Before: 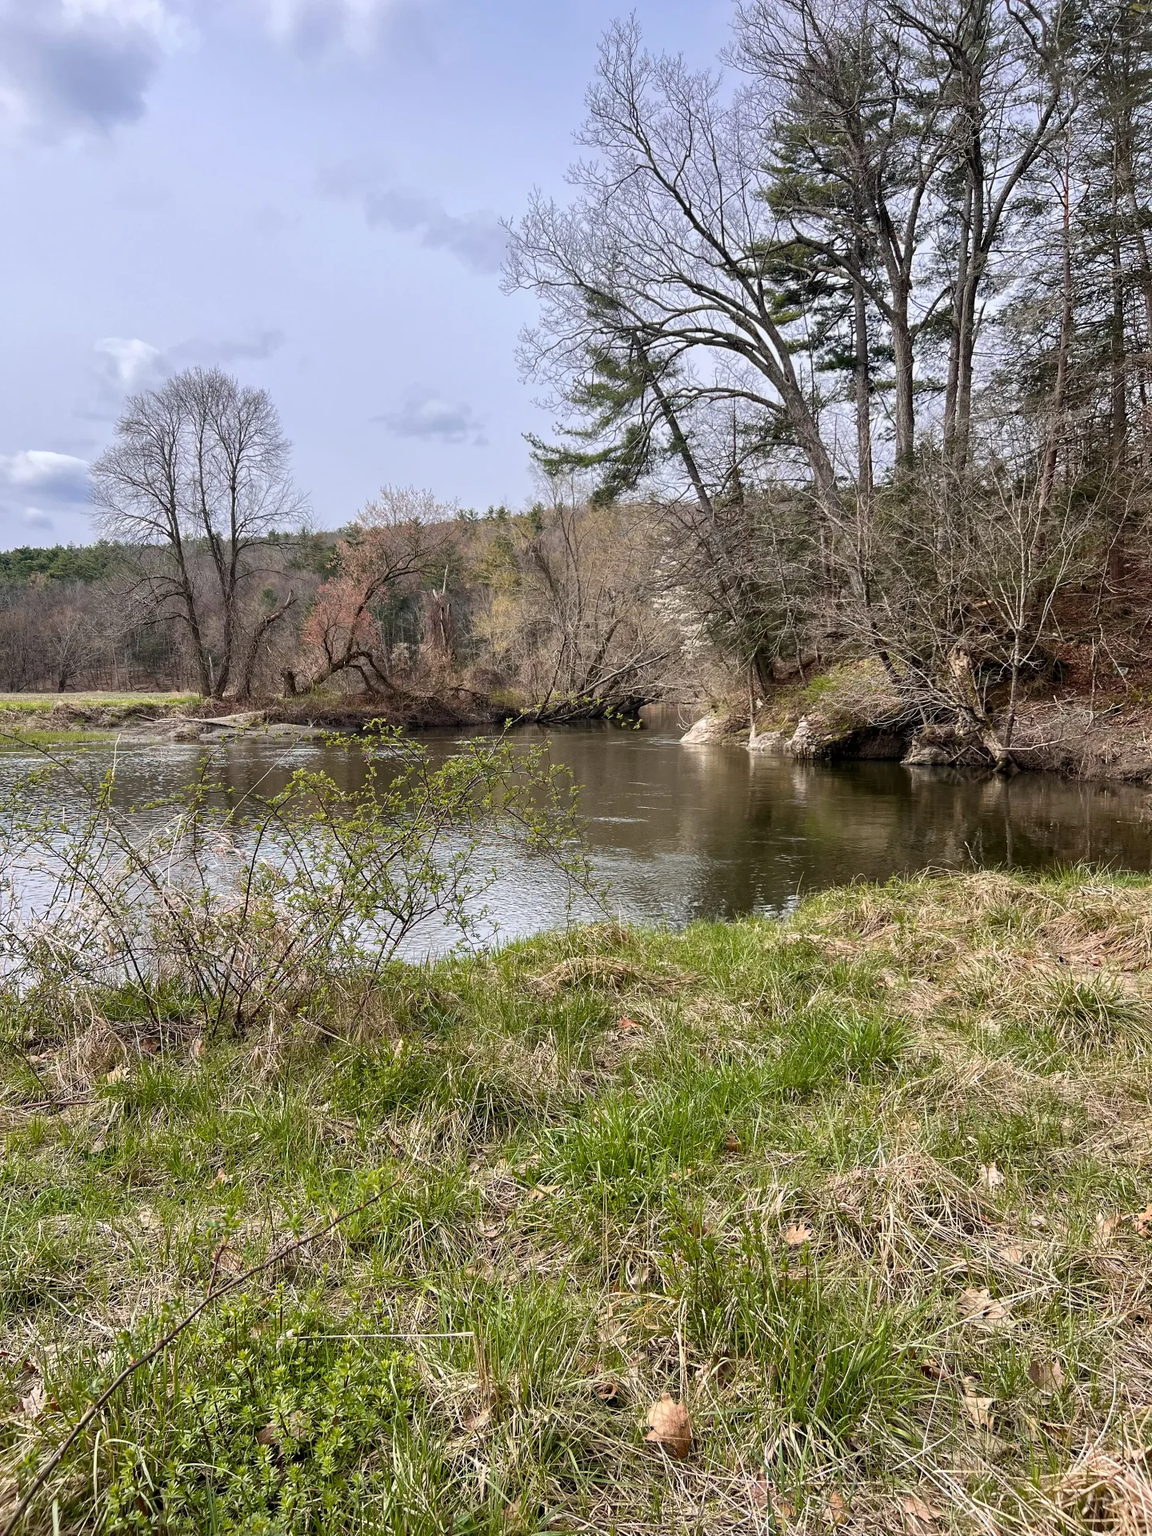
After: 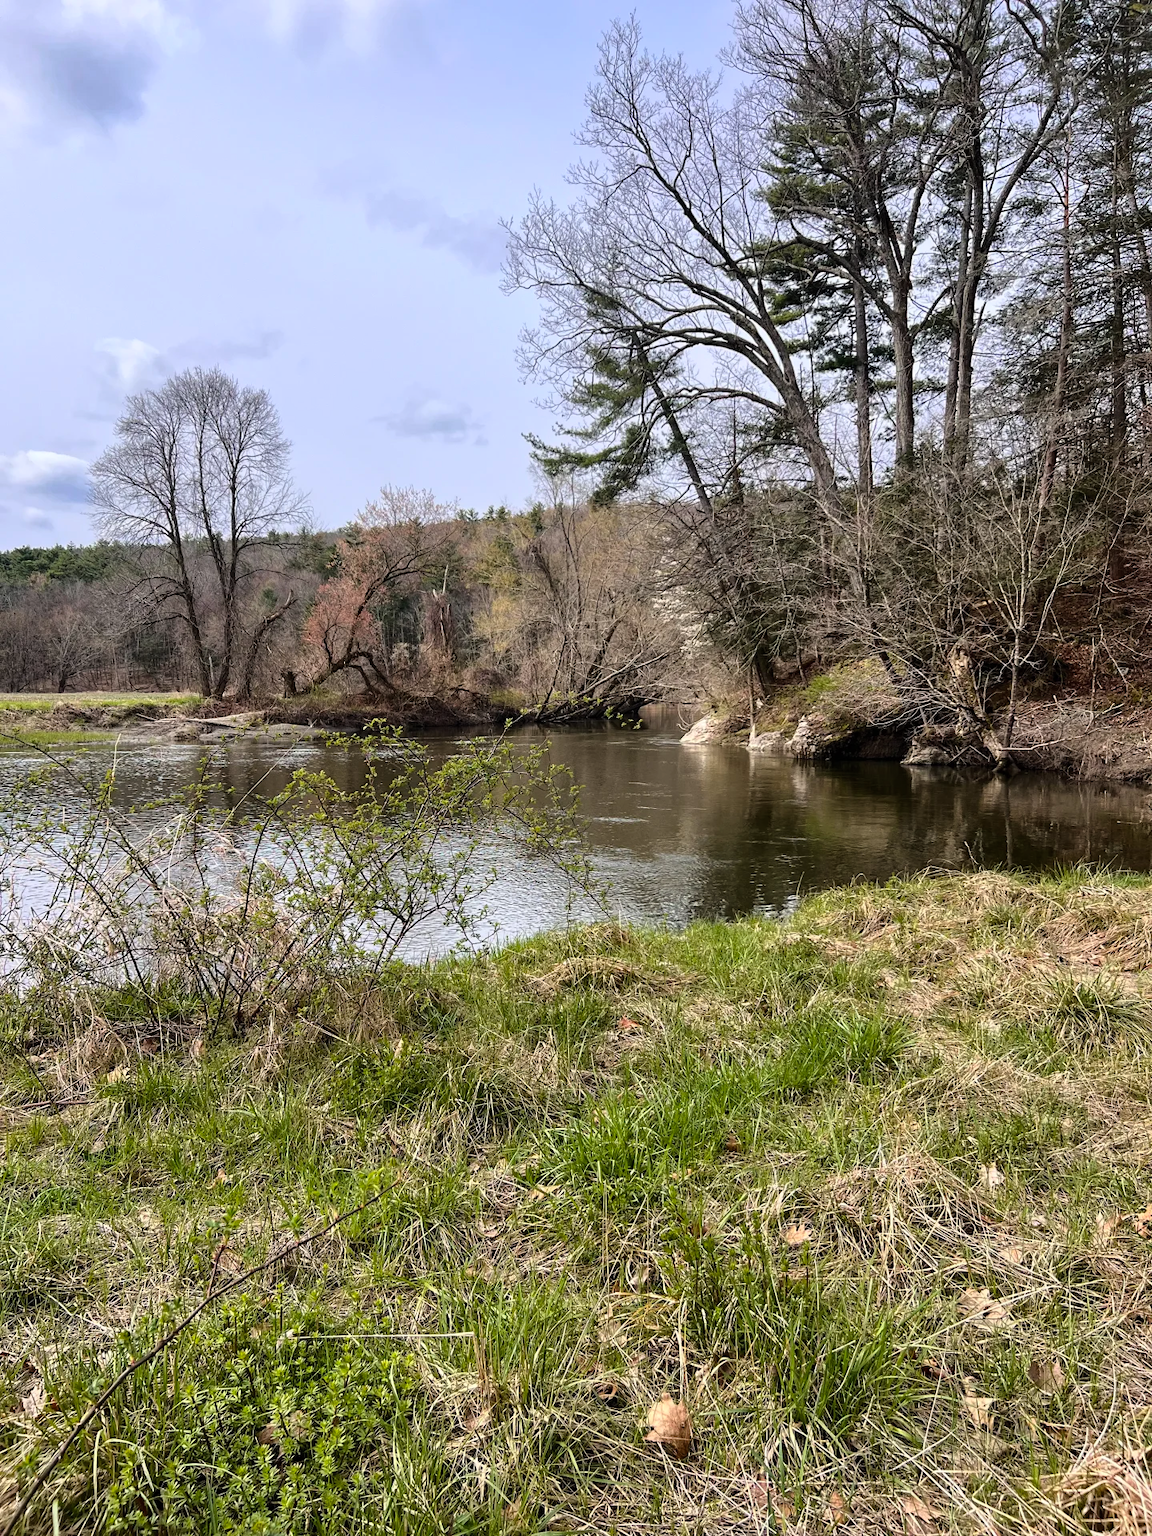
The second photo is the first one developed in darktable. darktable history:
contrast brightness saturation: contrast 0.07, brightness 0.08, saturation 0.18
tone curve: curves: ch0 [(0, 0) (0.224, 0.12) (0.375, 0.296) (0.528, 0.472) (0.681, 0.634) (0.8, 0.766) (0.873, 0.877) (1, 1)], preserve colors basic power
